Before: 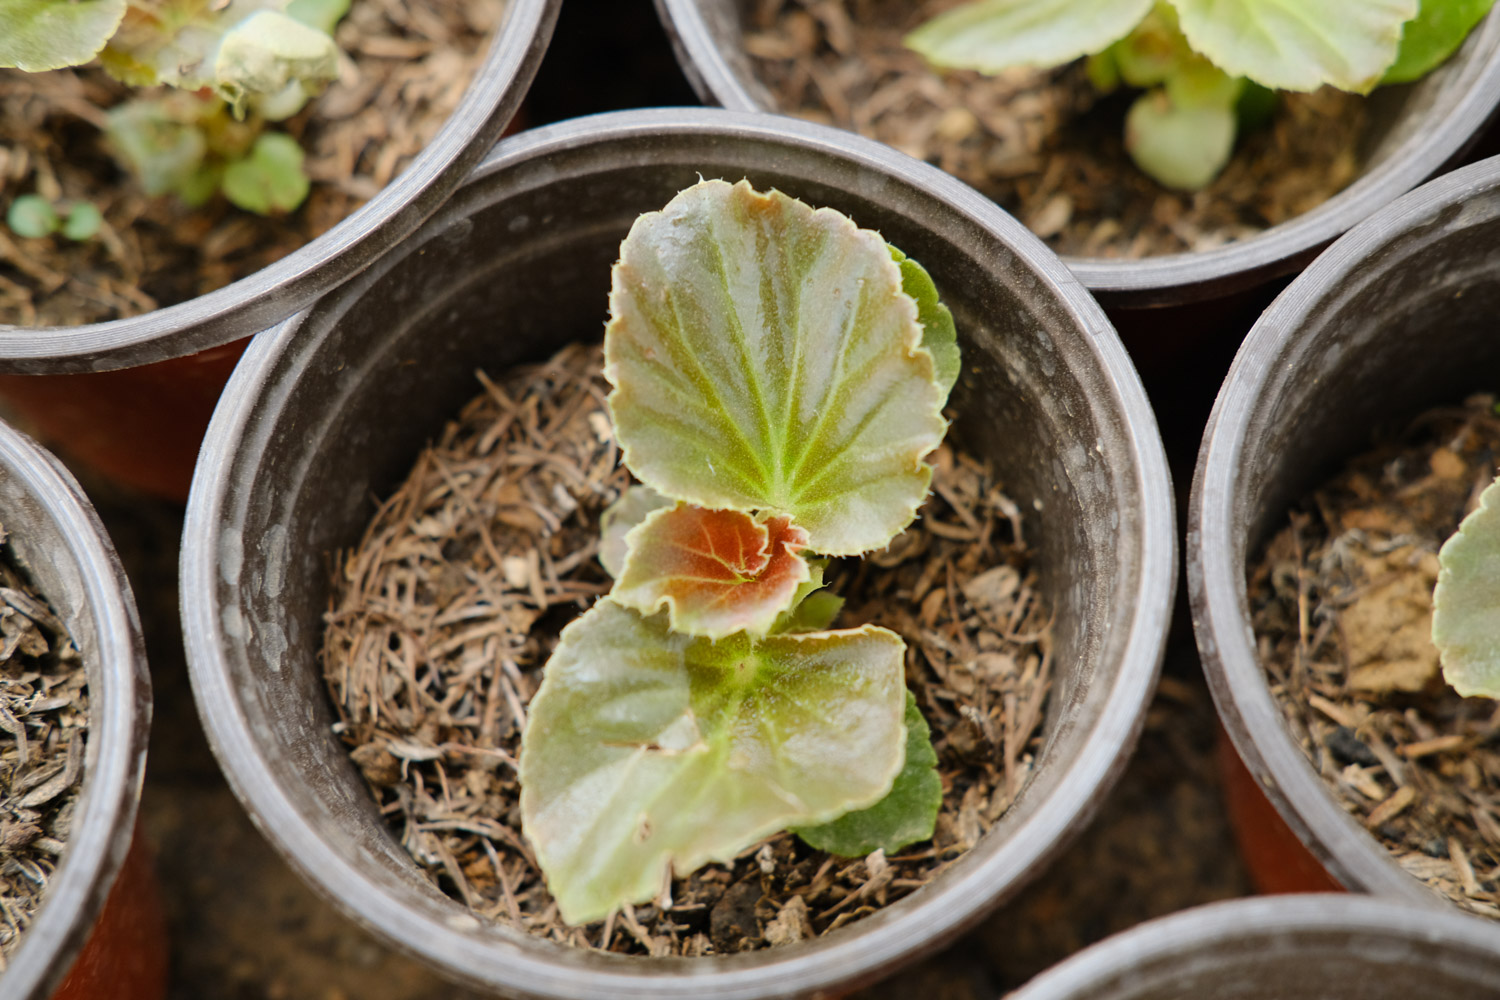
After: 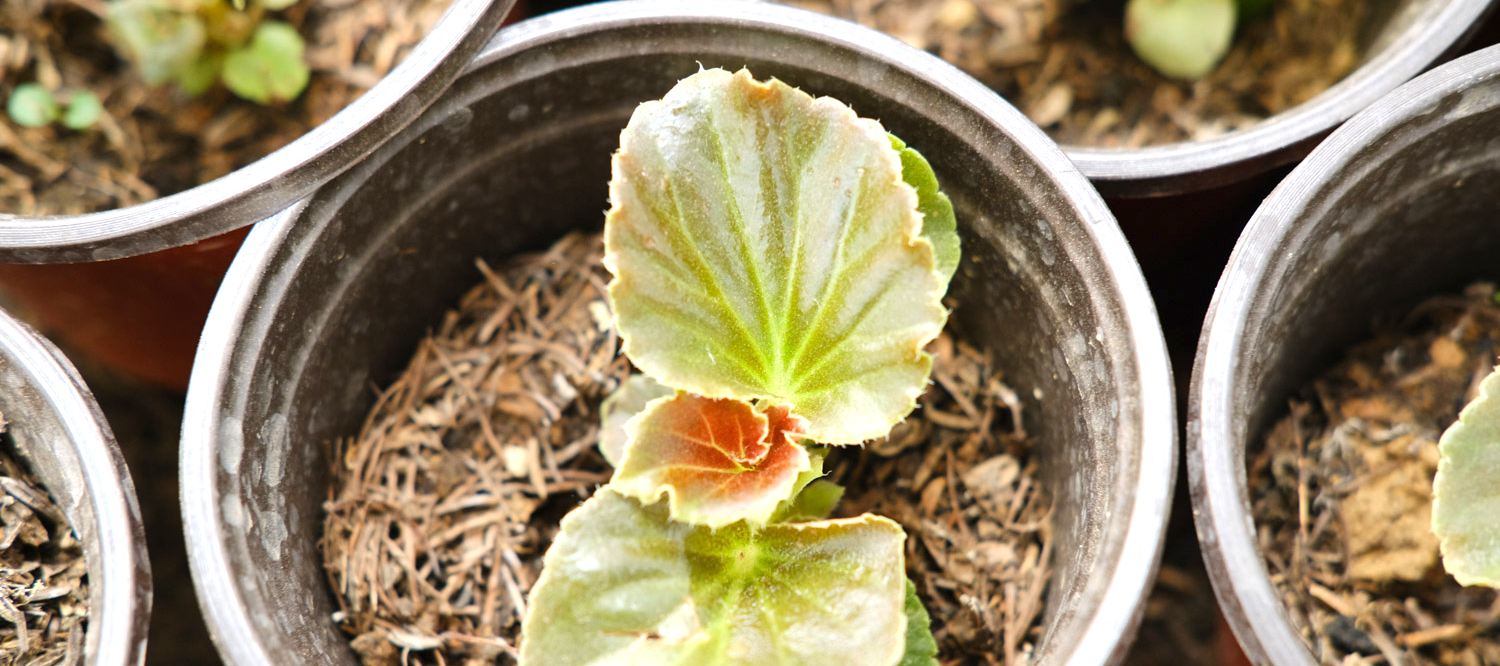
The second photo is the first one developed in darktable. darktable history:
exposure: exposure 0.785 EV, compensate highlight preservation false
crop: top 11.166%, bottom 22.168%
